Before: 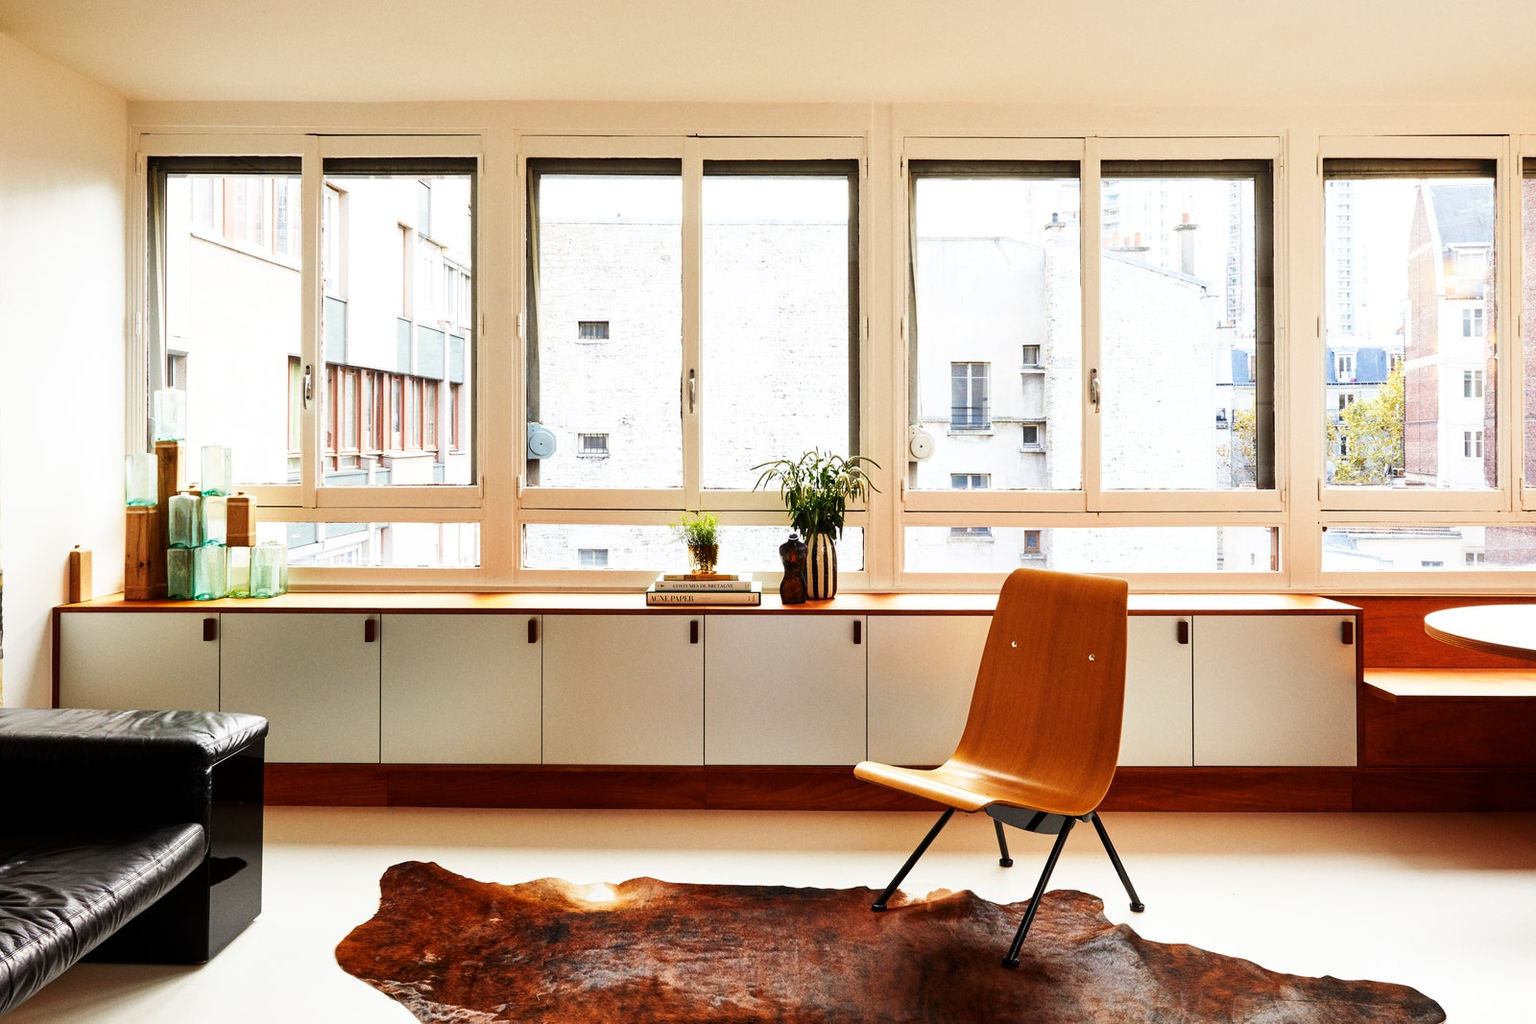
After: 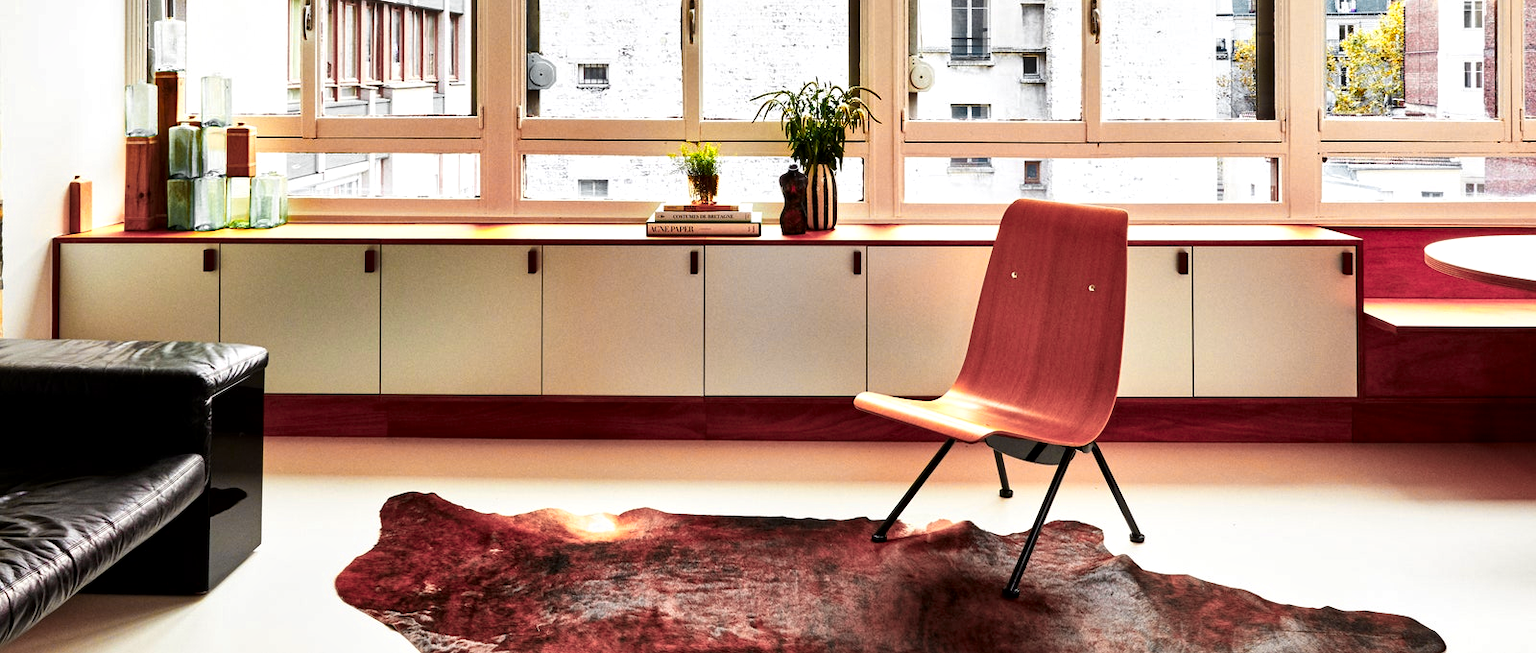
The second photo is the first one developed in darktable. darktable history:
shadows and highlights: shadows 39.36, highlights -52.99, low approximation 0.01, soften with gaussian
color zones: curves: ch0 [(0.257, 0.558) (0.75, 0.565)]; ch1 [(0.004, 0.857) (0.14, 0.416) (0.257, 0.695) (0.442, 0.032) (0.736, 0.266) (0.891, 0.741)]; ch2 [(0, 0.623) (0.112, 0.436) (0.271, 0.474) (0.516, 0.64) (0.743, 0.286)]
crop and rotate: top 36.171%
local contrast: mode bilateral grid, contrast 29, coarseness 26, midtone range 0.2
